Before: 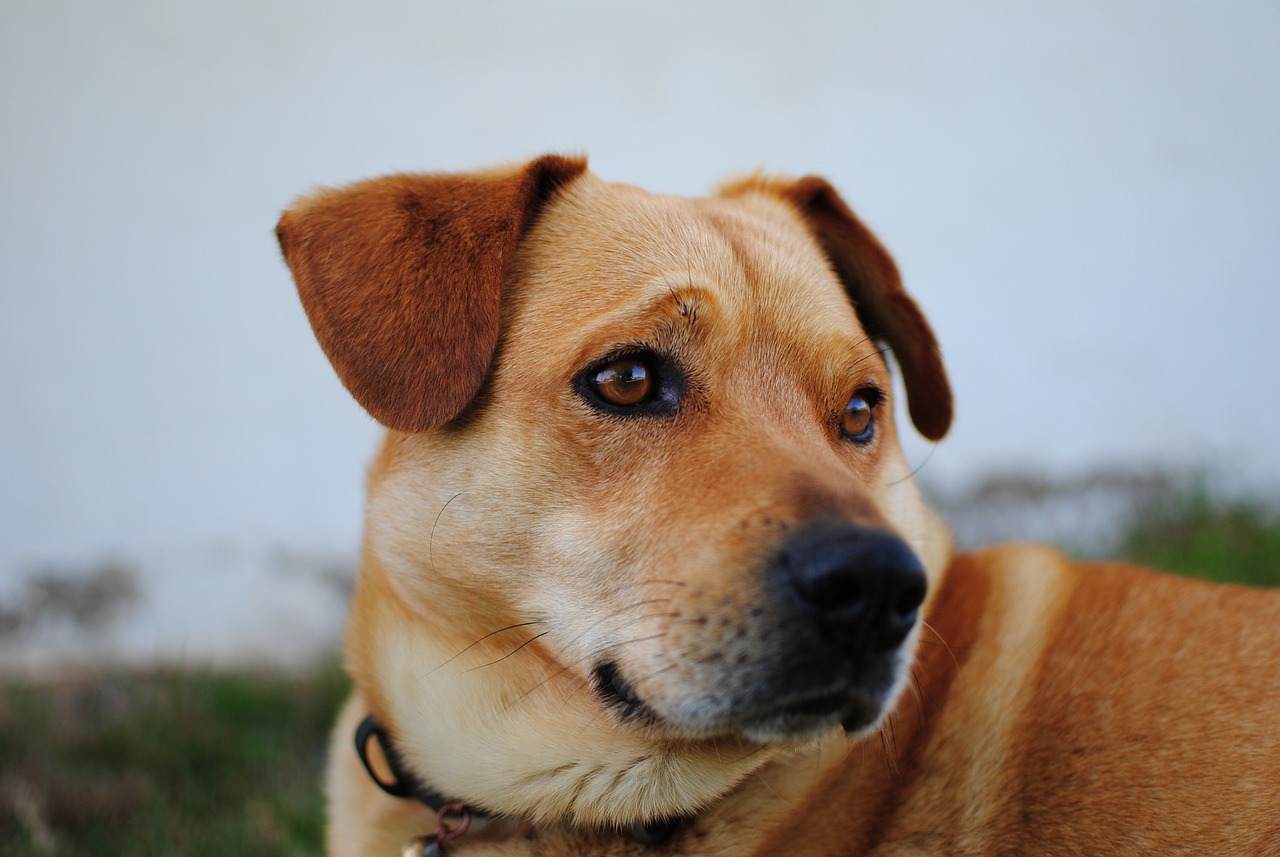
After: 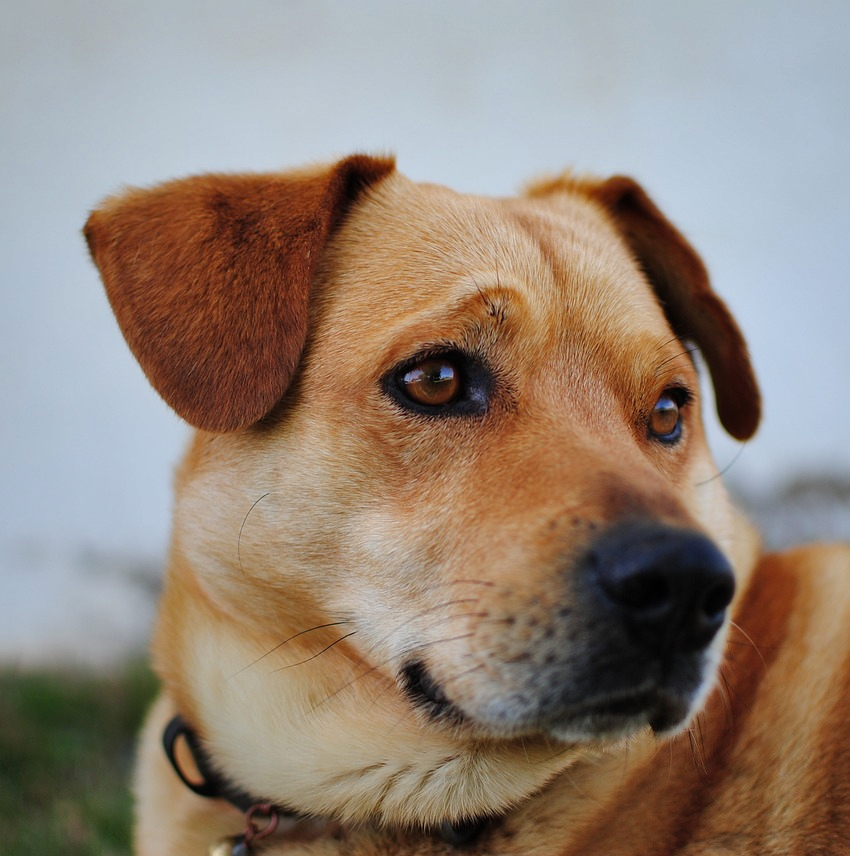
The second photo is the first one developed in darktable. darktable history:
crop and rotate: left 15.043%, right 18.485%
shadows and highlights: low approximation 0.01, soften with gaussian
